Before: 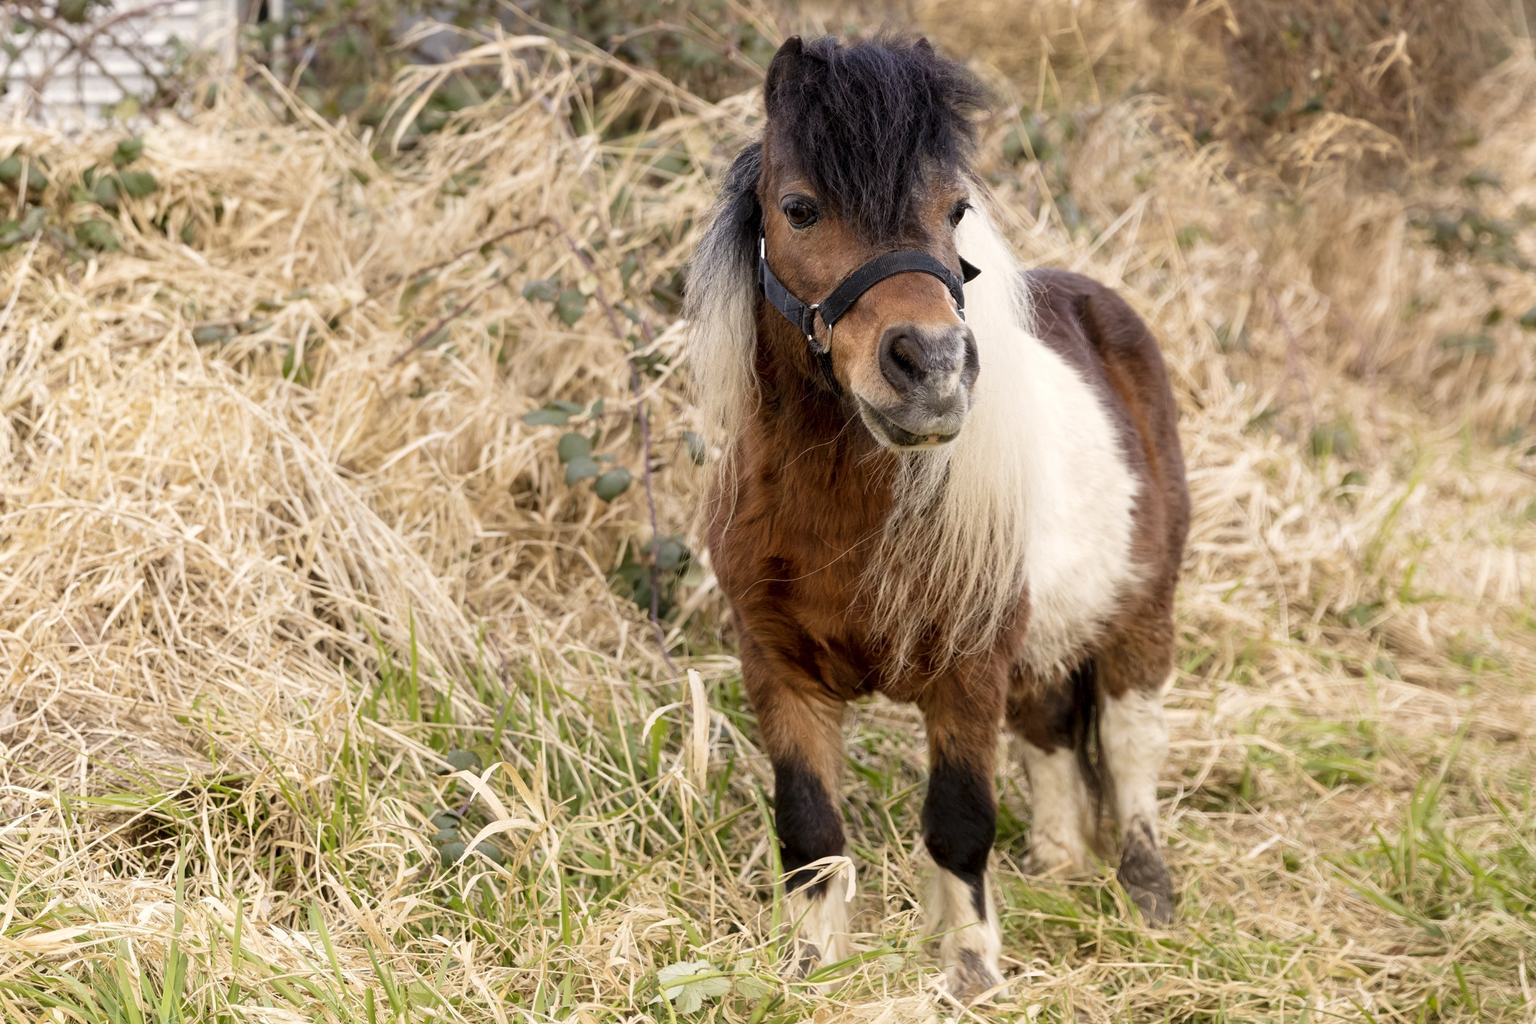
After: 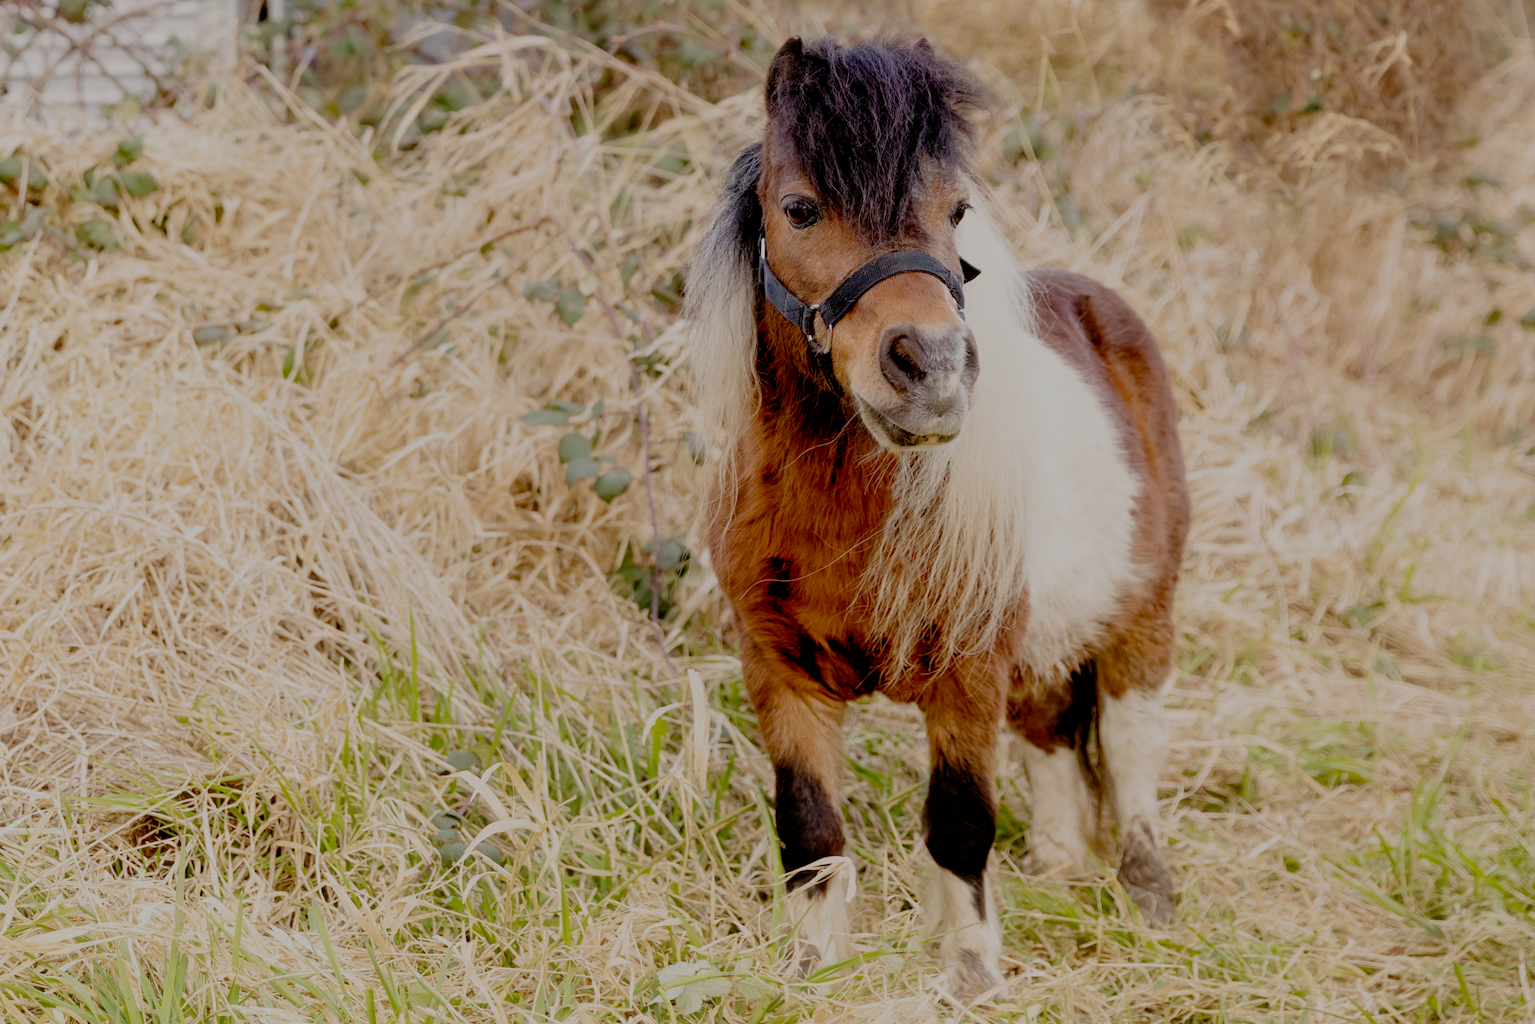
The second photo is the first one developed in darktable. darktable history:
filmic rgb: black relative exposure -7.03 EV, white relative exposure 5.96 EV, target black luminance 0%, hardness 2.73, latitude 61.12%, contrast 0.703, highlights saturation mix 10.04%, shadows ↔ highlights balance -0.037%, preserve chrominance no, color science v5 (2021)
